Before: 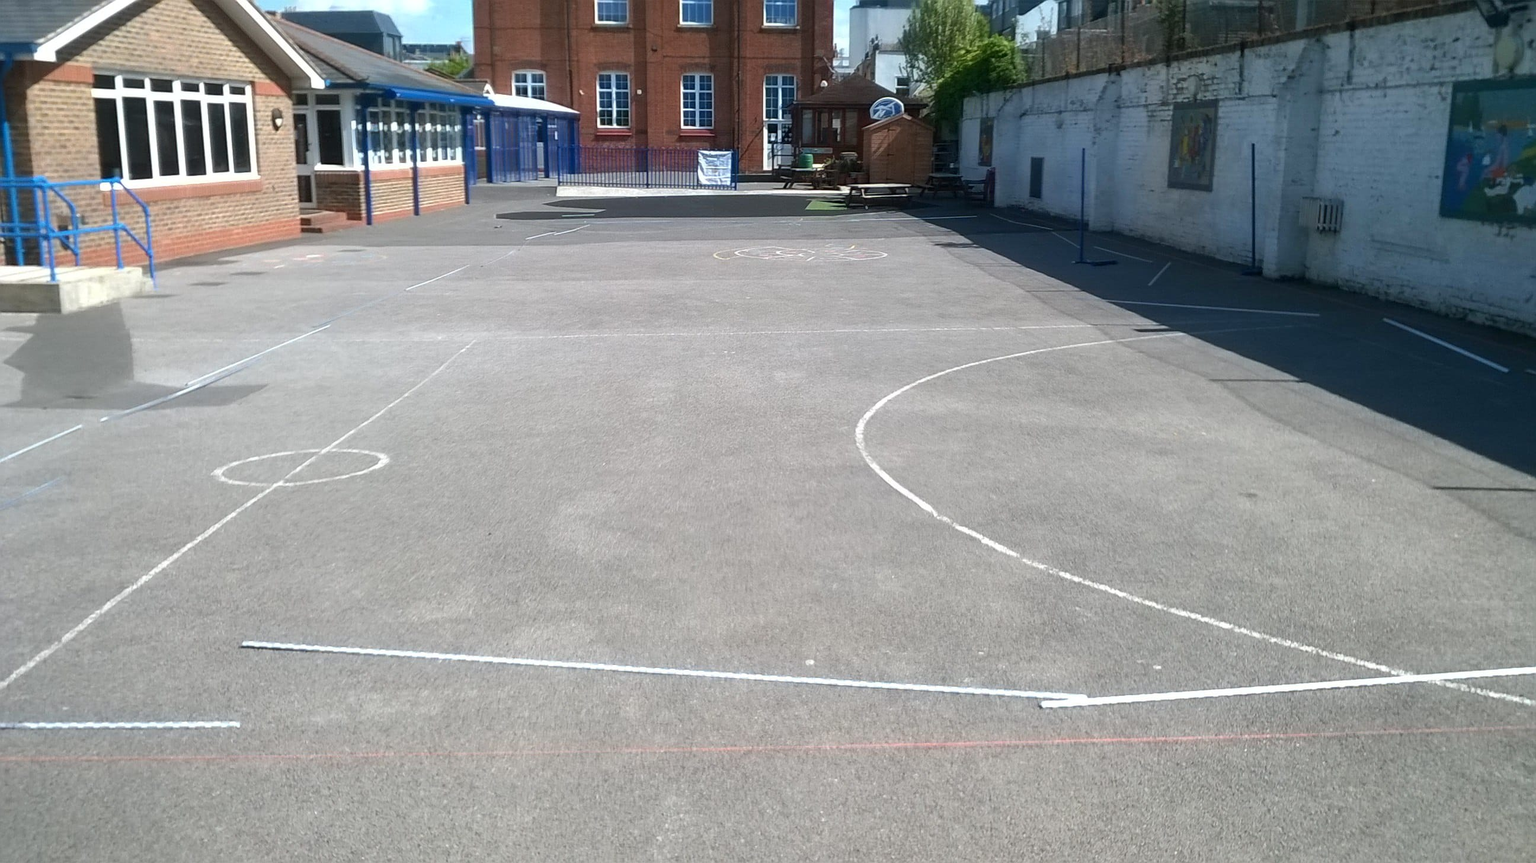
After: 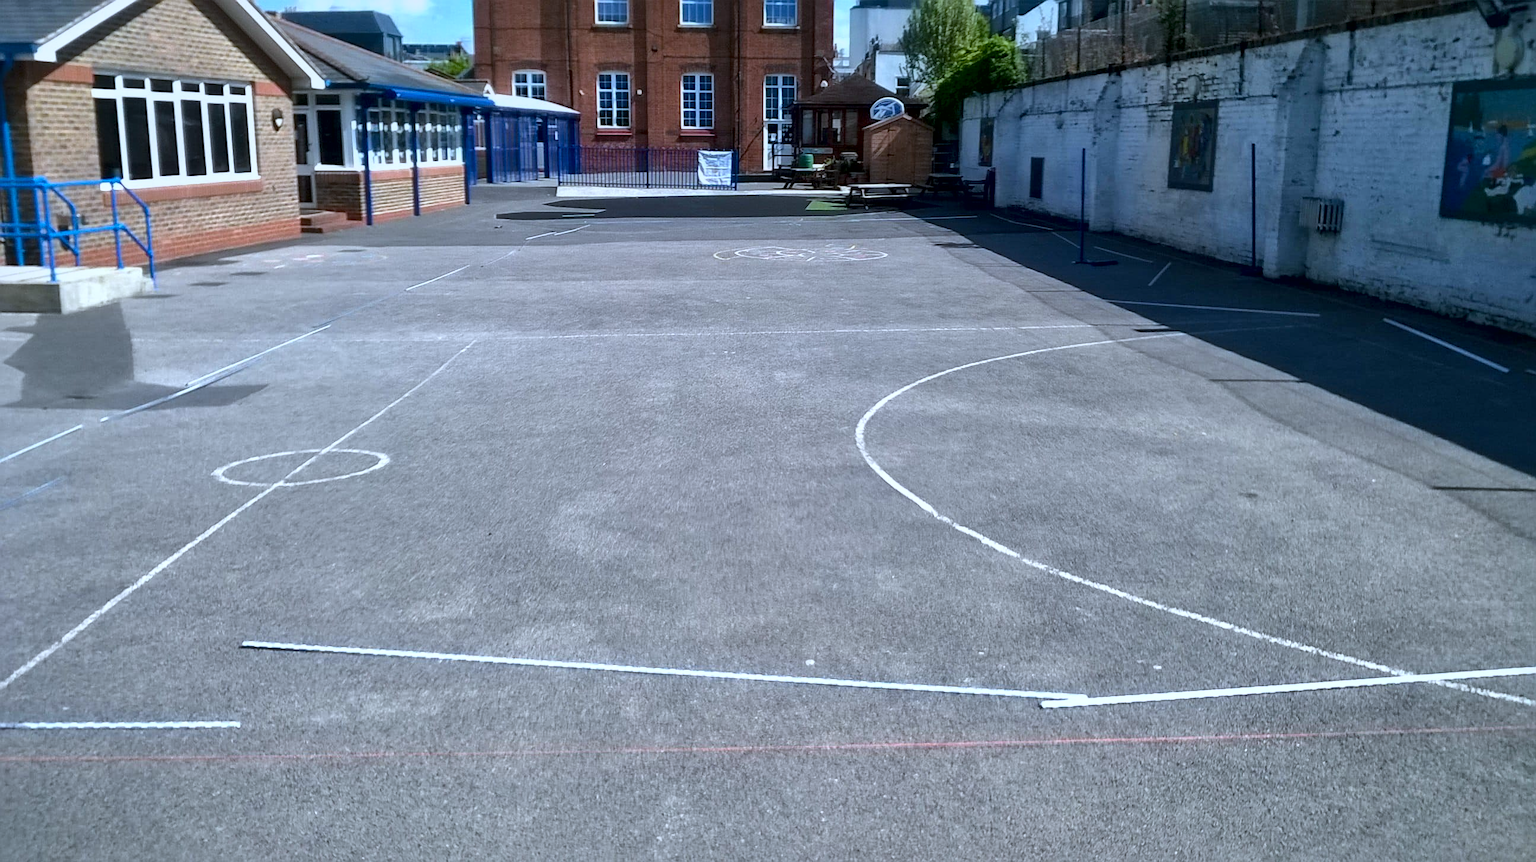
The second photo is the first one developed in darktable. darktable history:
white balance: red 0.931, blue 1.11
color balance: output saturation 120%
contrast equalizer: octaves 7, y [[0.6 ×6], [0.55 ×6], [0 ×6], [0 ×6], [0 ×6]], mix 0.15
exposure: exposure -0.36 EV, compensate highlight preservation false
local contrast: mode bilateral grid, contrast 20, coarseness 50, detail 171%, midtone range 0.2
